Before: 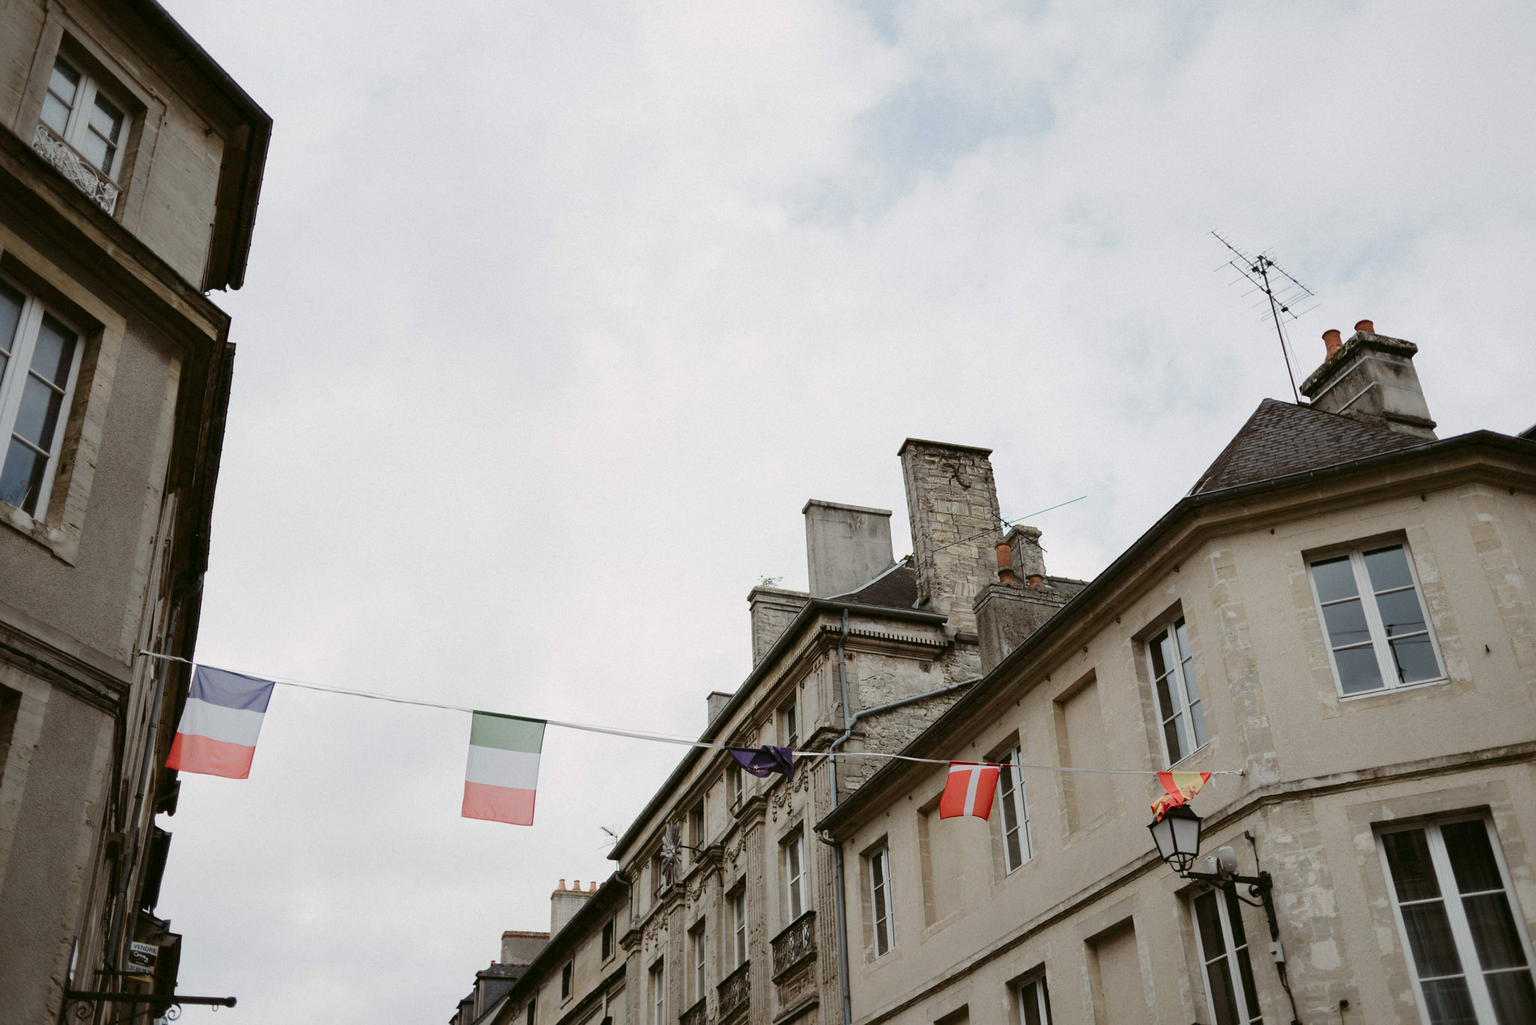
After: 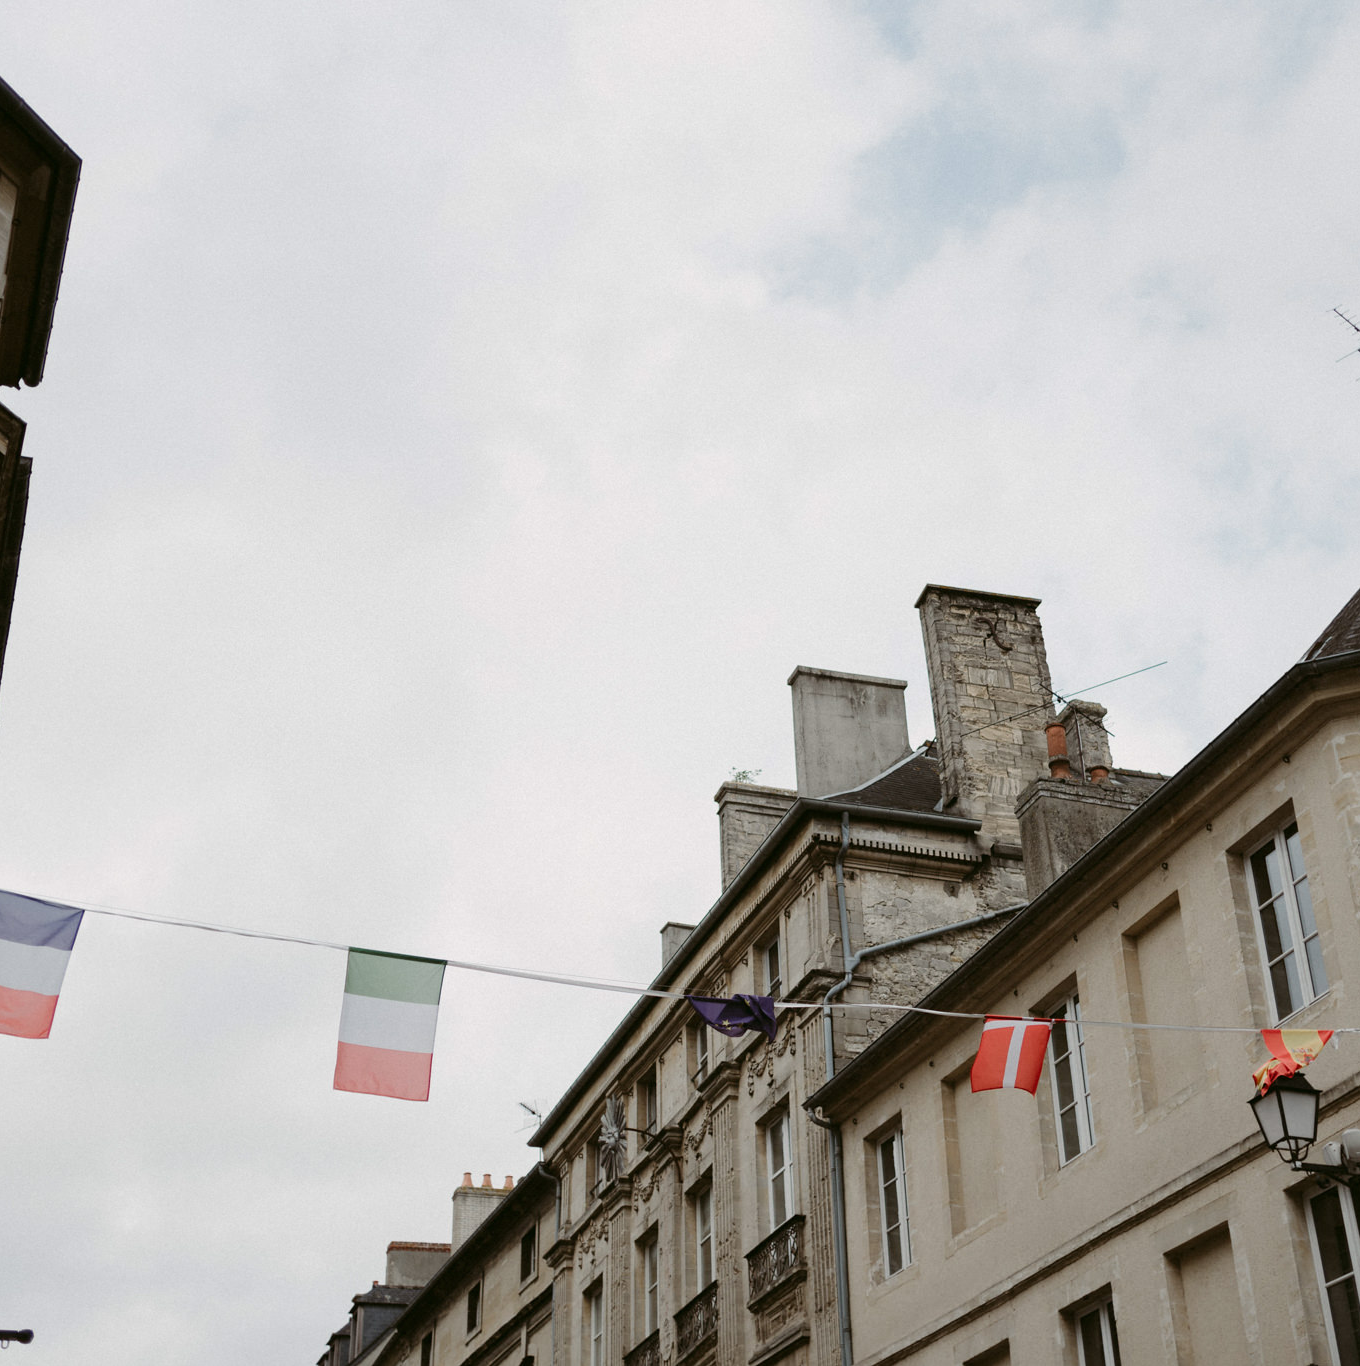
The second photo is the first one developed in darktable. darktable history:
crop and rotate: left 13.773%, right 19.799%
